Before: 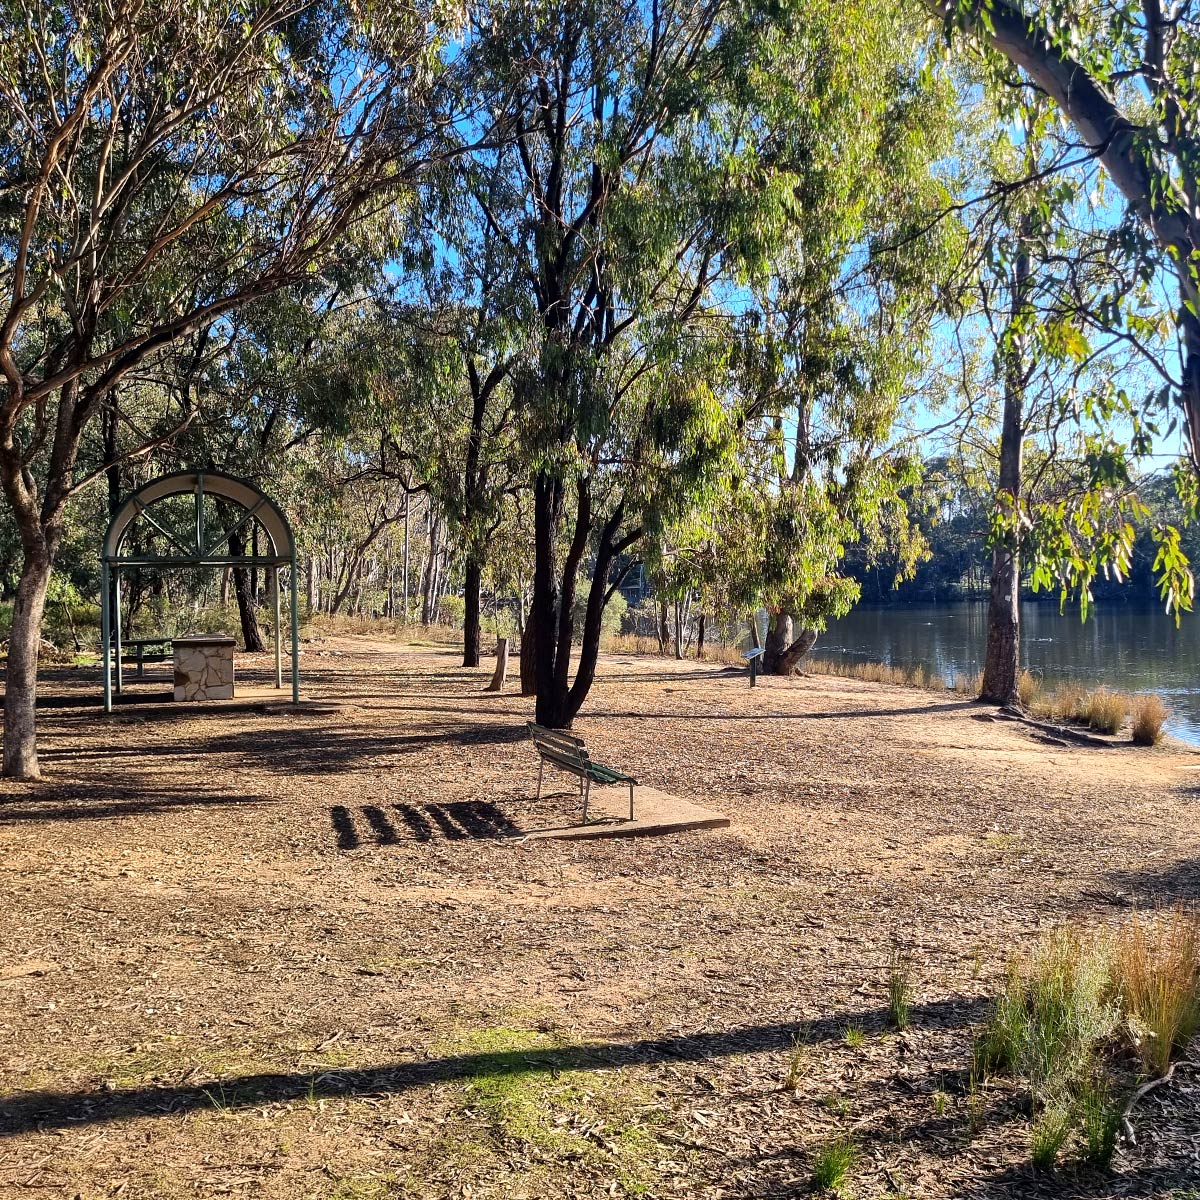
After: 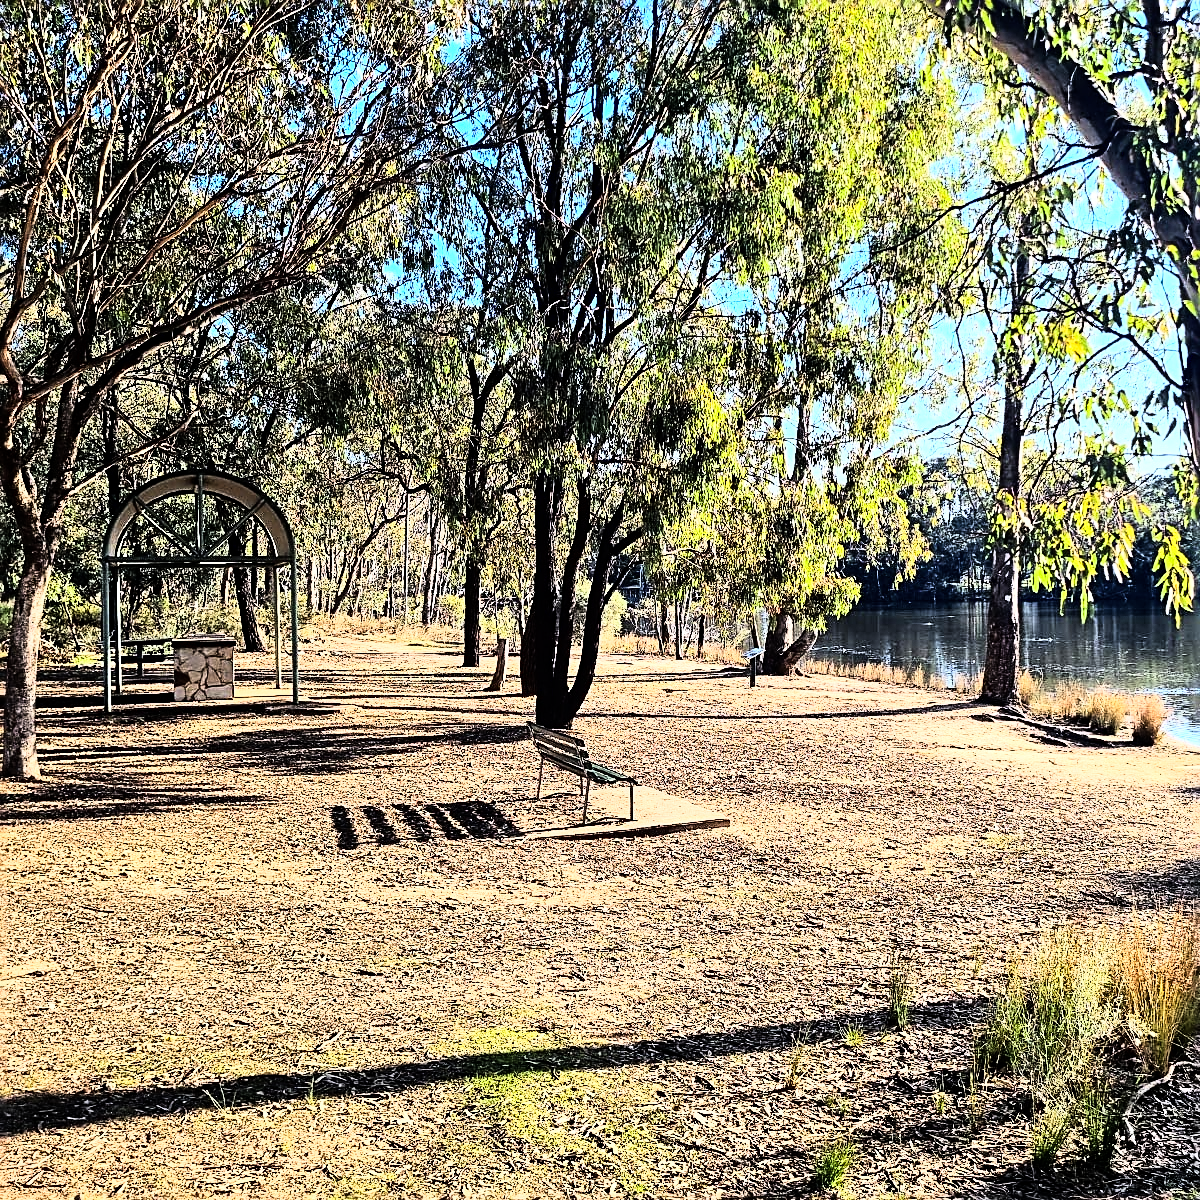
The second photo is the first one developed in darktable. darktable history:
sharpen: radius 2.584, amount 0.688
rgb curve: curves: ch0 [(0, 0) (0.21, 0.15) (0.24, 0.21) (0.5, 0.75) (0.75, 0.96) (0.89, 0.99) (1, 1)]; ch1 [(0, 0.02) (0.21, 0.13) (0.25, 0.2) (0.5, 0.67) (0.75, 0.9) (0.89, 0.97) (1, 1)]; ch2 [(0, 0.02) (0.21, 0.13) (0.25, 0.2) (0.5, 0.67) (0.75, 0.9) (0.89, 0.97) (1, 1)], compensate middle gray true
